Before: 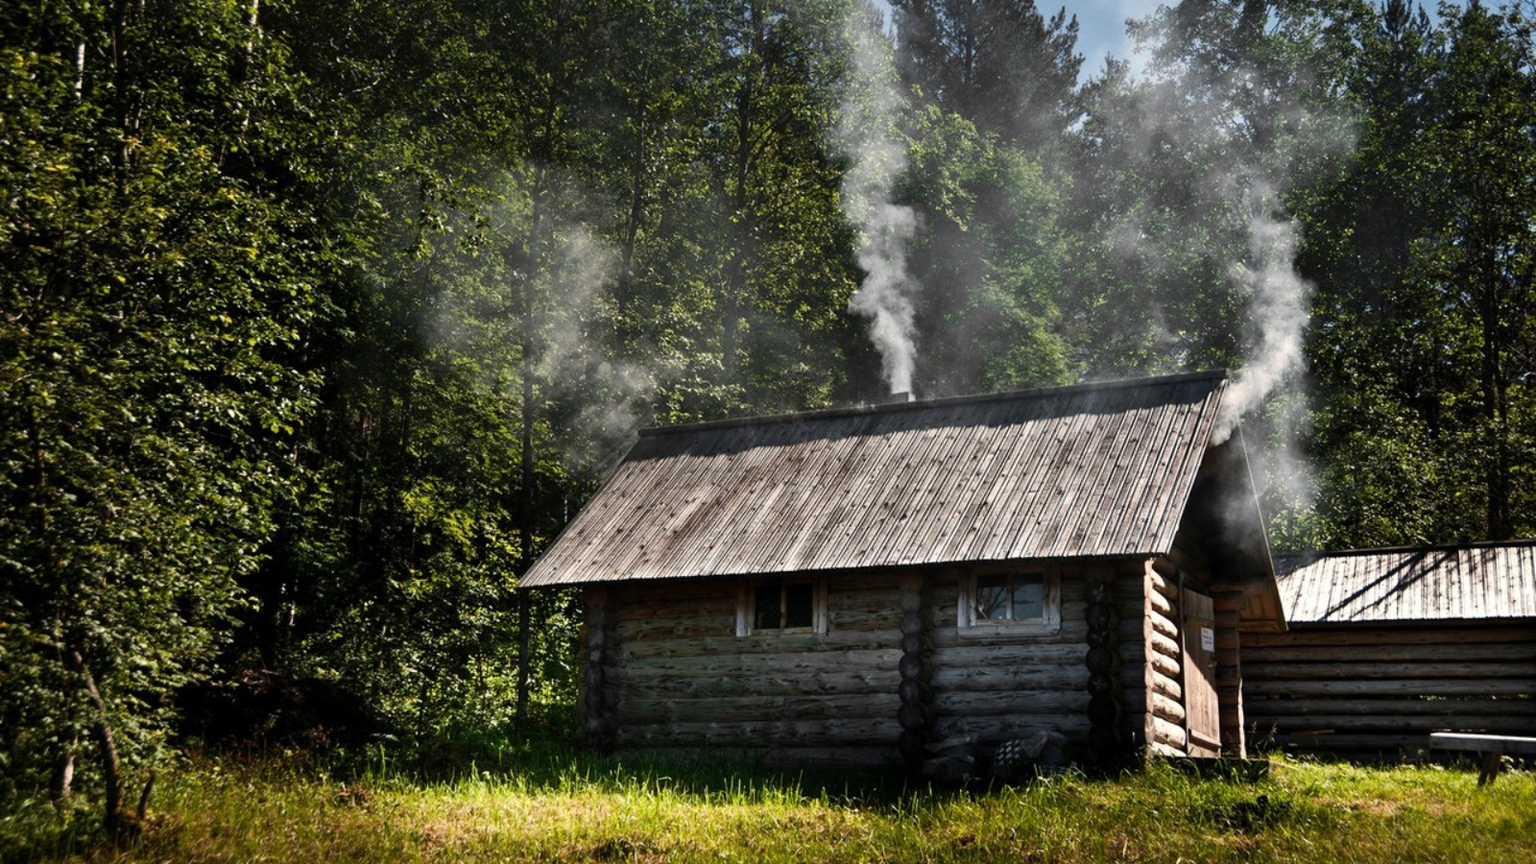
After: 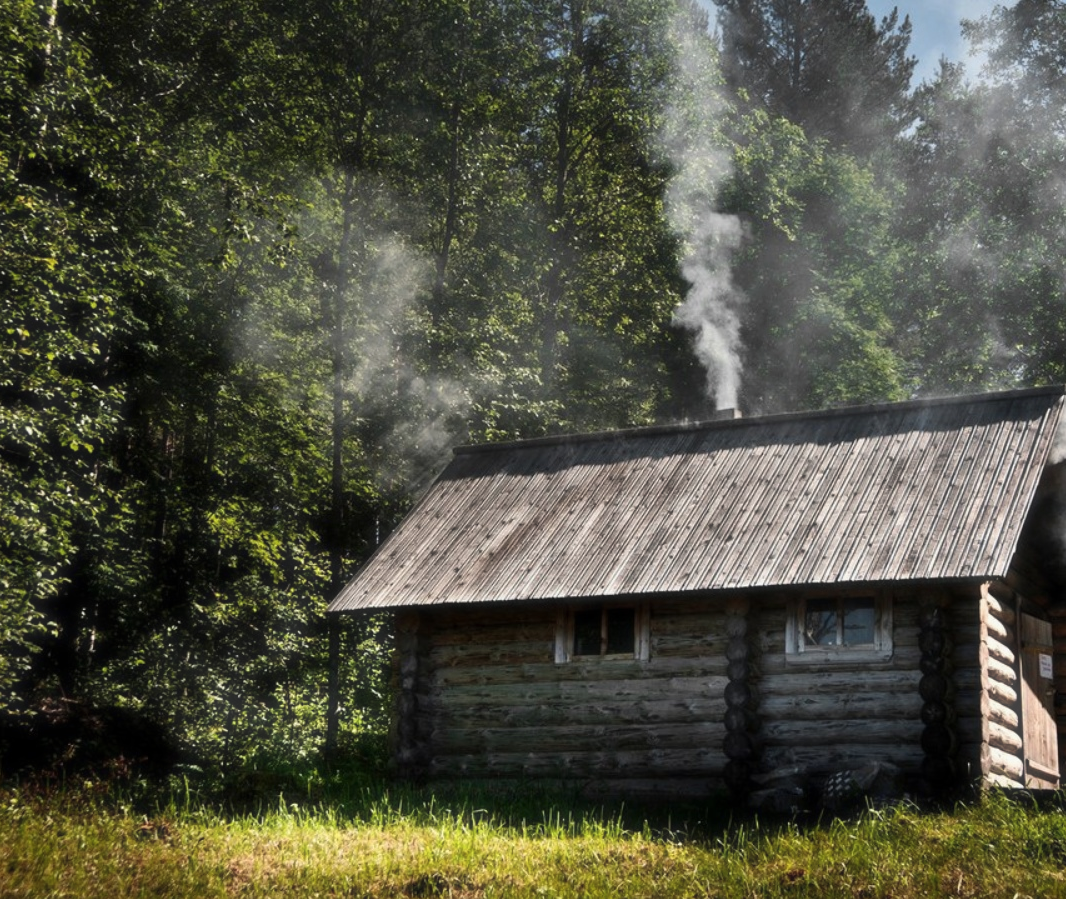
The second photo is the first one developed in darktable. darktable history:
crop and rotate: left 13.36%, right 20.005%
haze removal: strength -0.093, compatibility mode true, adaptive false
